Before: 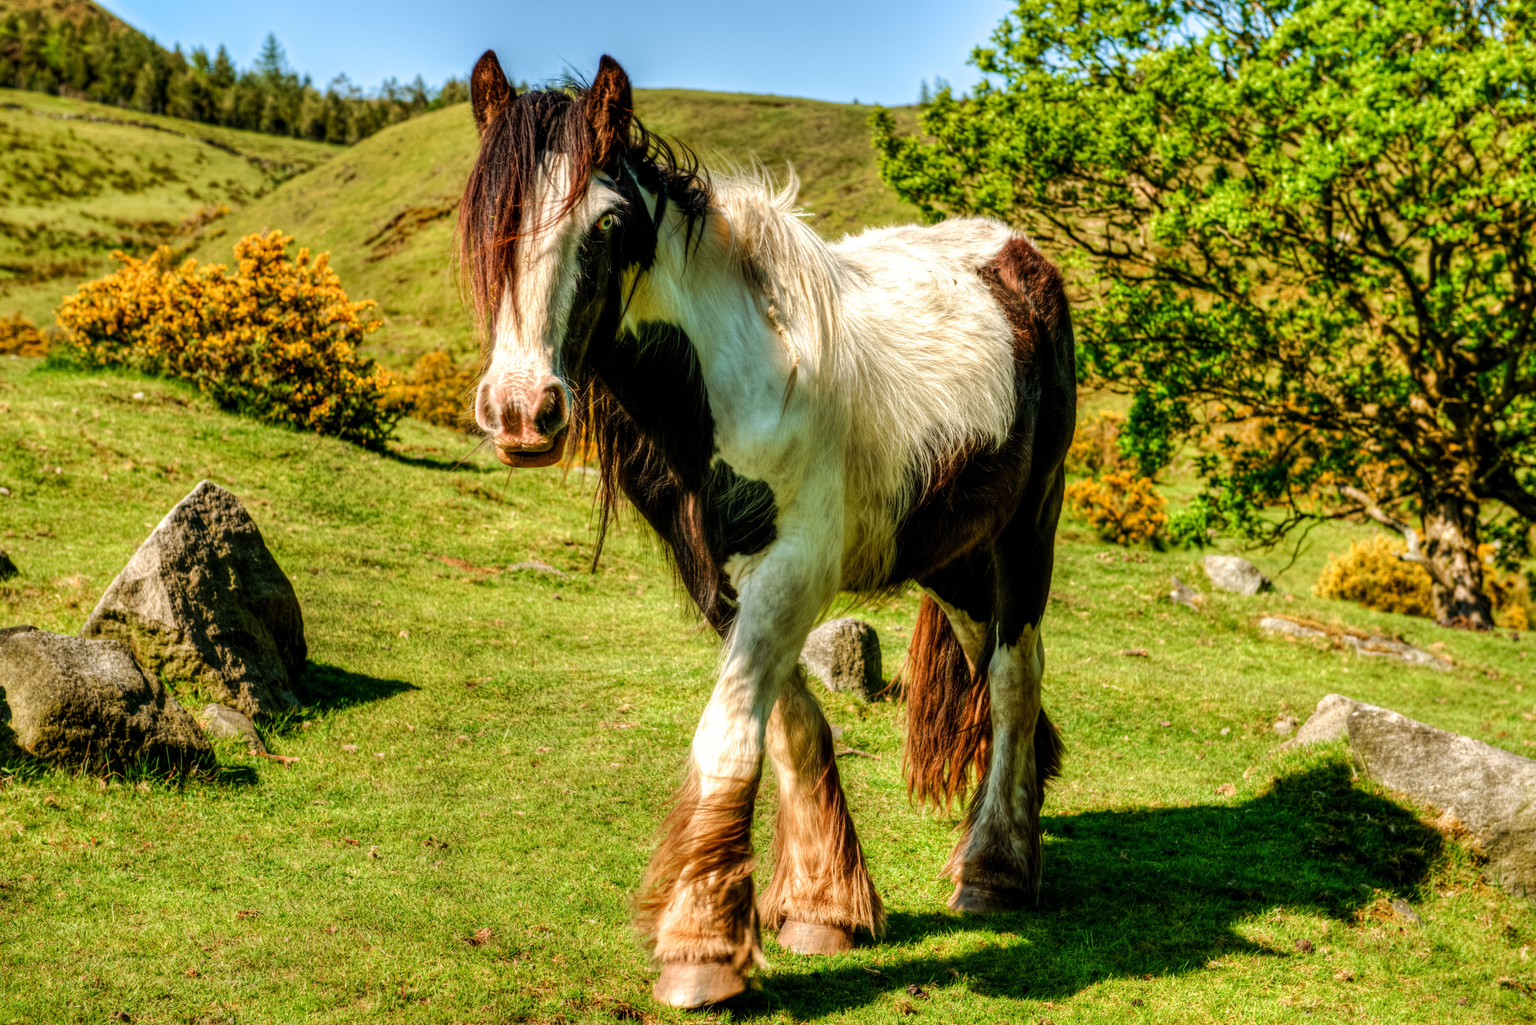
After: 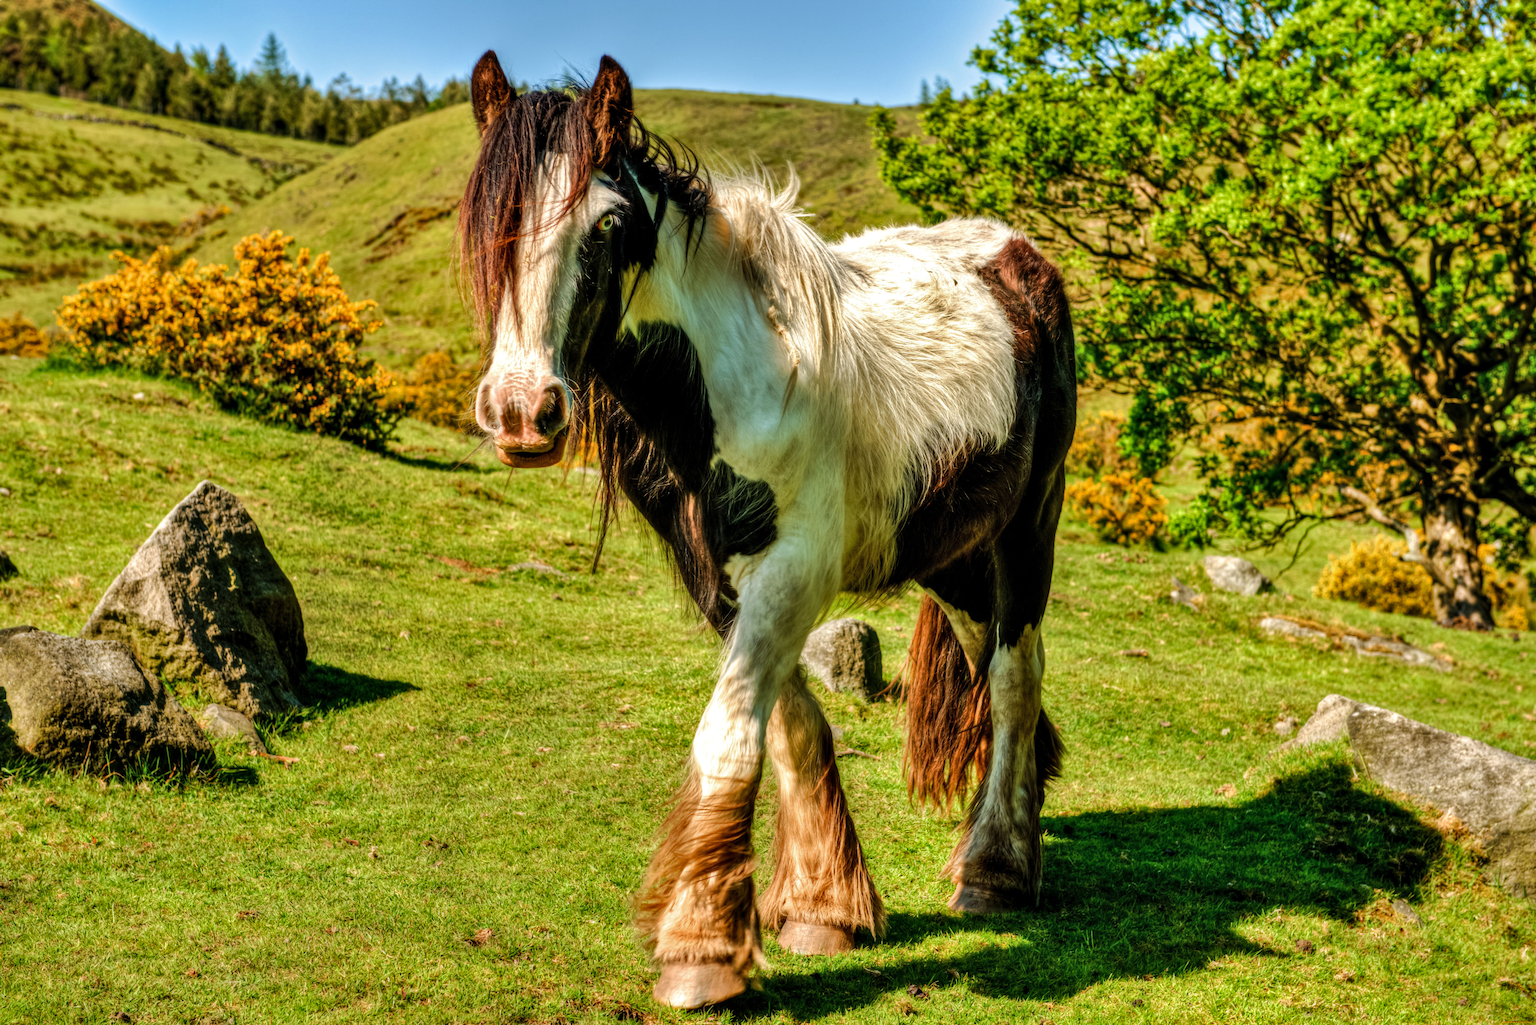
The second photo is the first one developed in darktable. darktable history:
tone equalizer: edges refinement/feathering 500, mask exposure compensation -1.57 EV, preserve details no
shadows and highlights: shadows 40.22, highlights -52.49, low approximation 0.01, soften with gaussian
